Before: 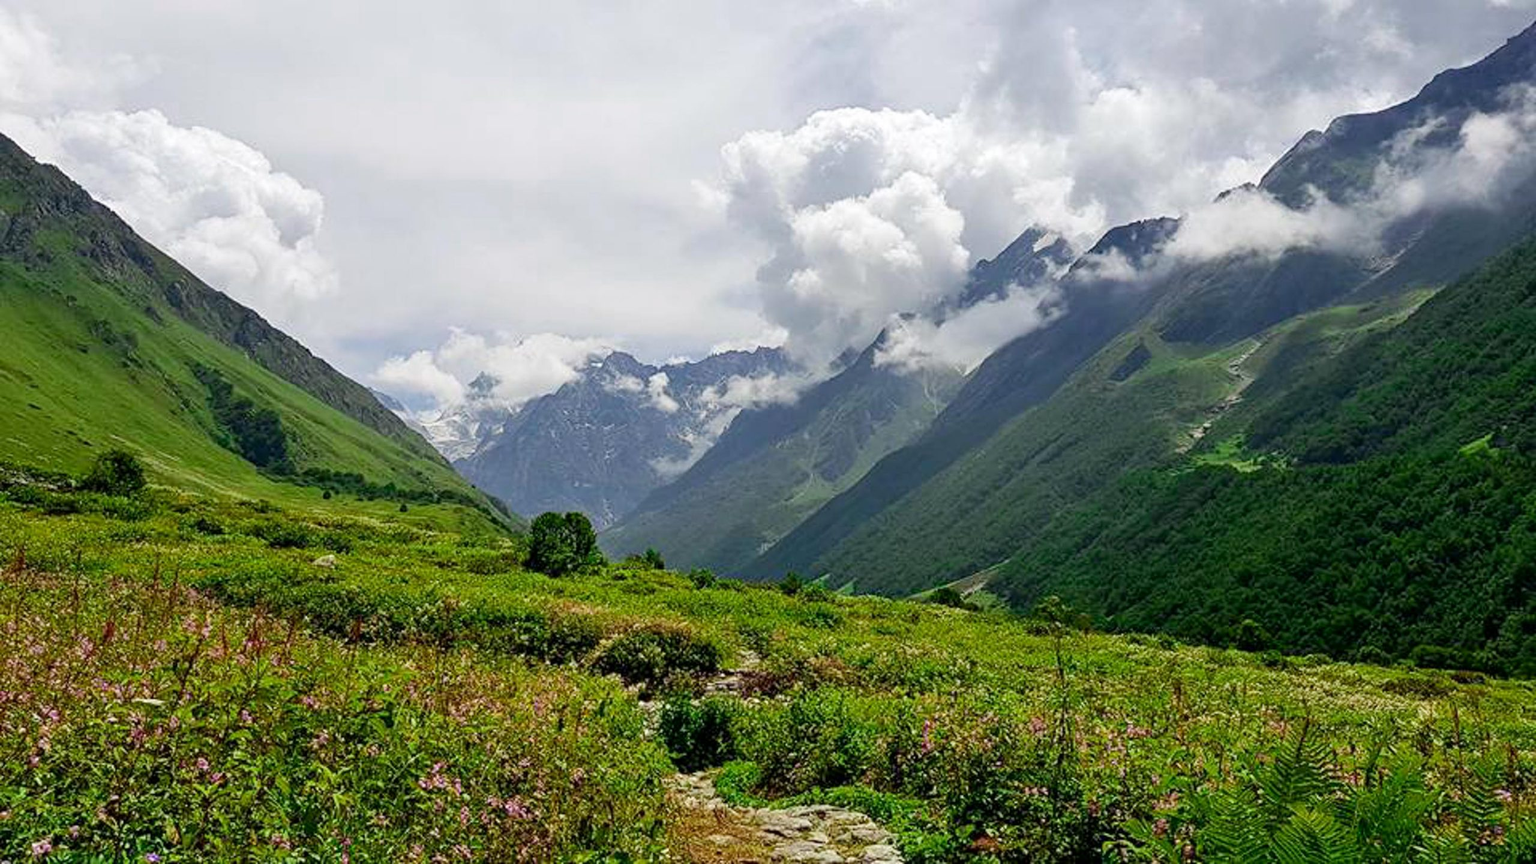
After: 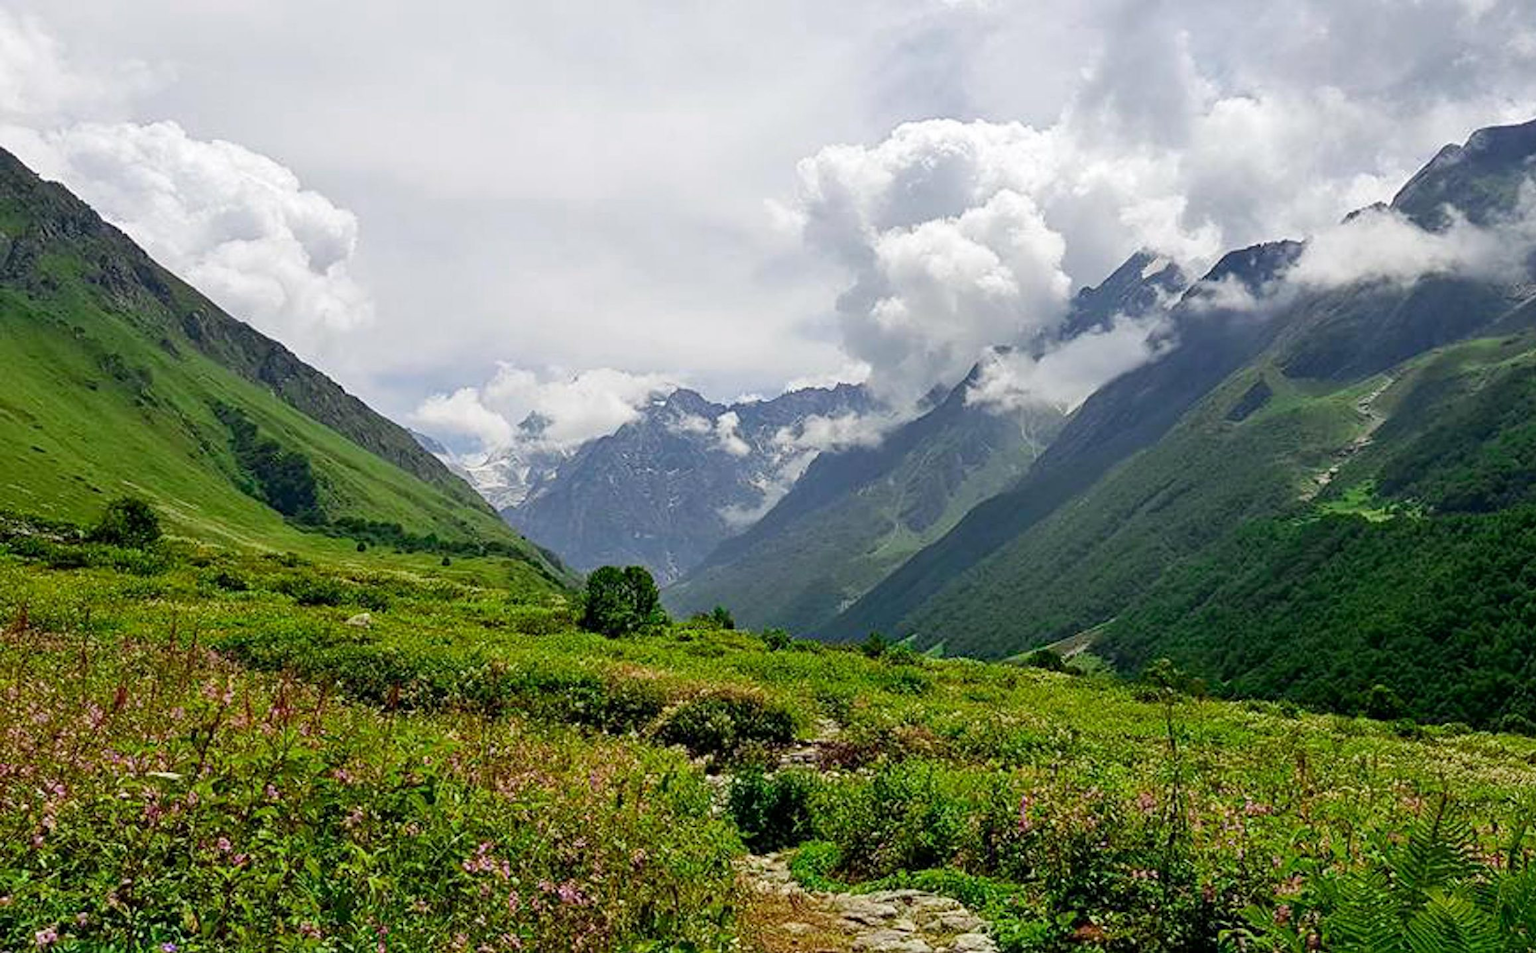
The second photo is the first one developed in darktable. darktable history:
crop: right 9.49%, bottom 0.017%
